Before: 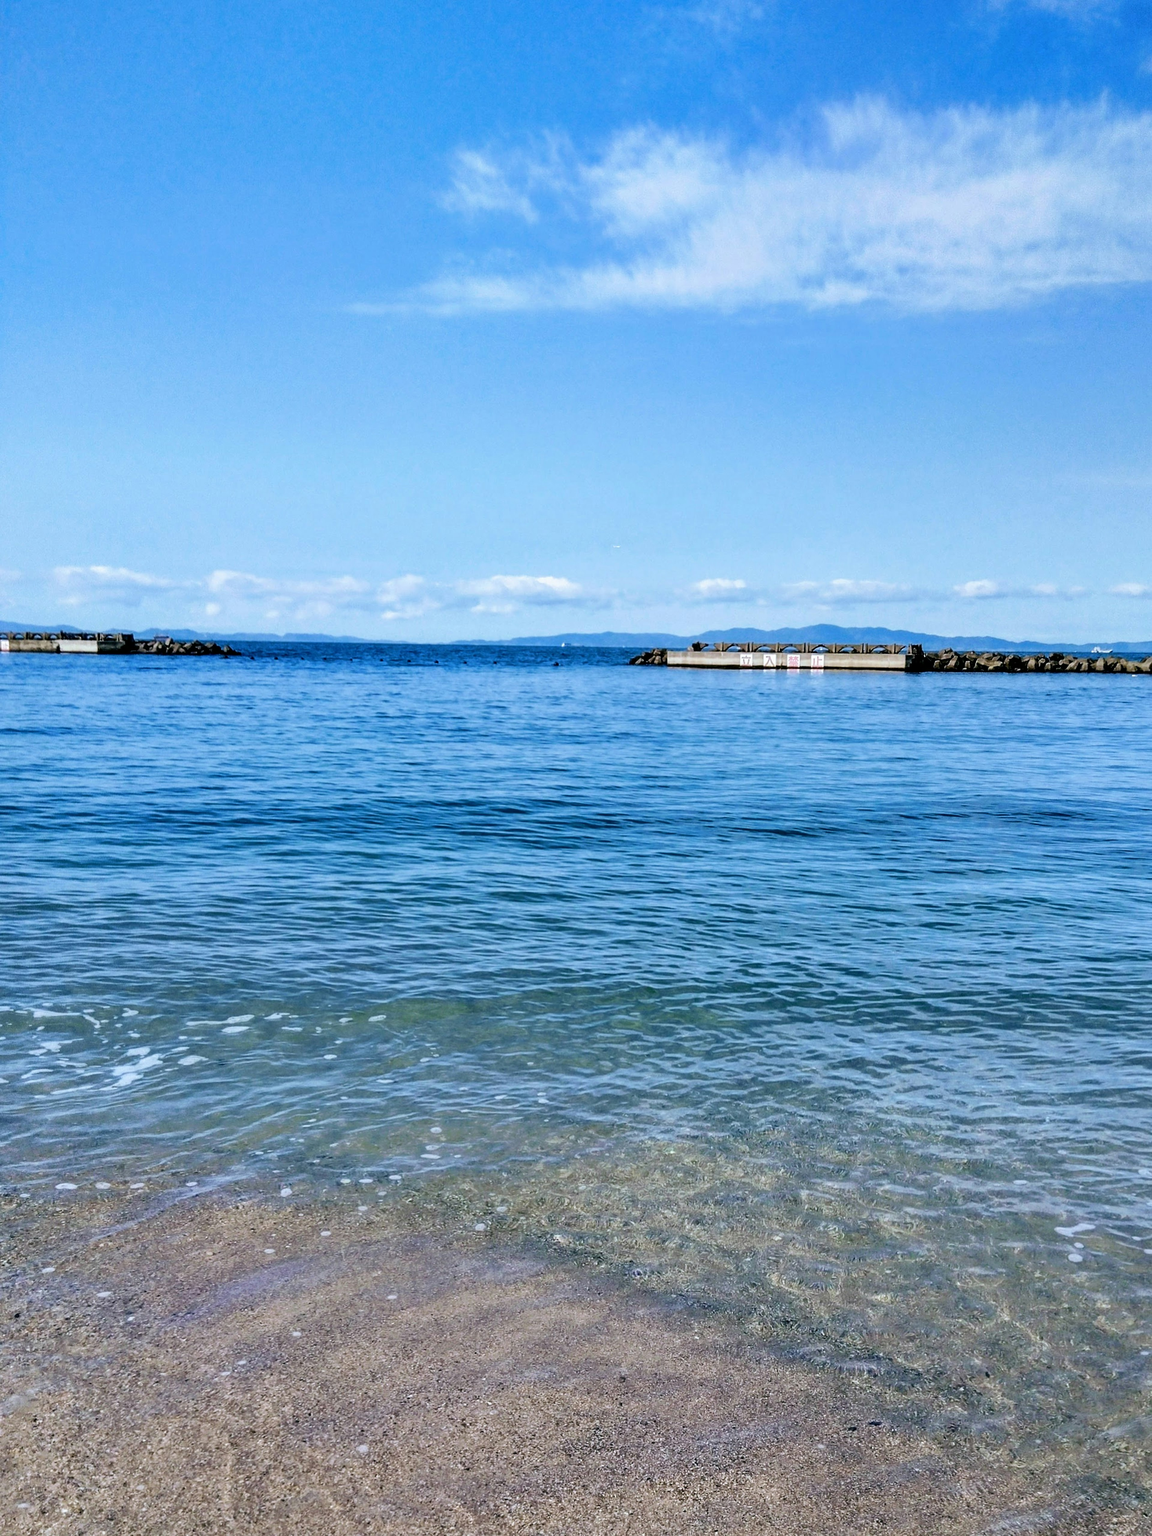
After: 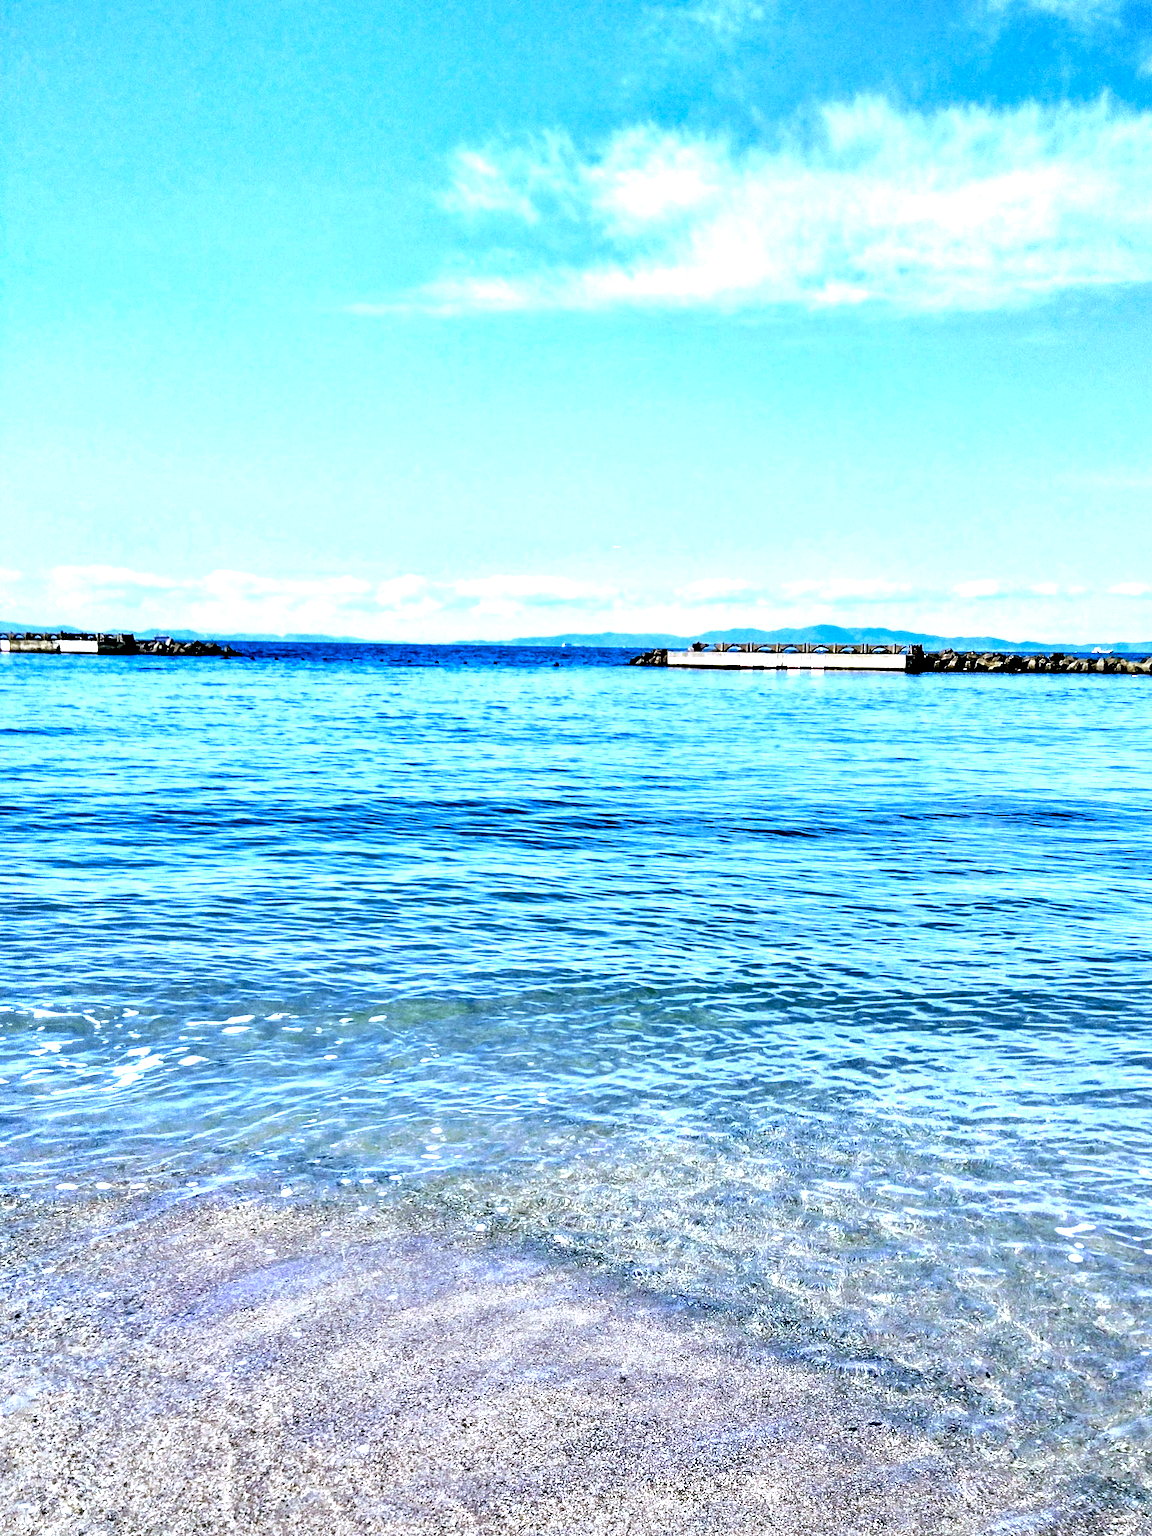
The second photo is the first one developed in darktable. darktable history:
white balance: red 0.926, green 1.003, blue 1.133
contrast equalizer: octaves 7, y [[0.6 ×6], [0.55 ×6], [0 ×6], [0 ×6], [0 ×6]]
exposure: black level correction 0, exposure 1.2 EV, compensate highlight preservation false
